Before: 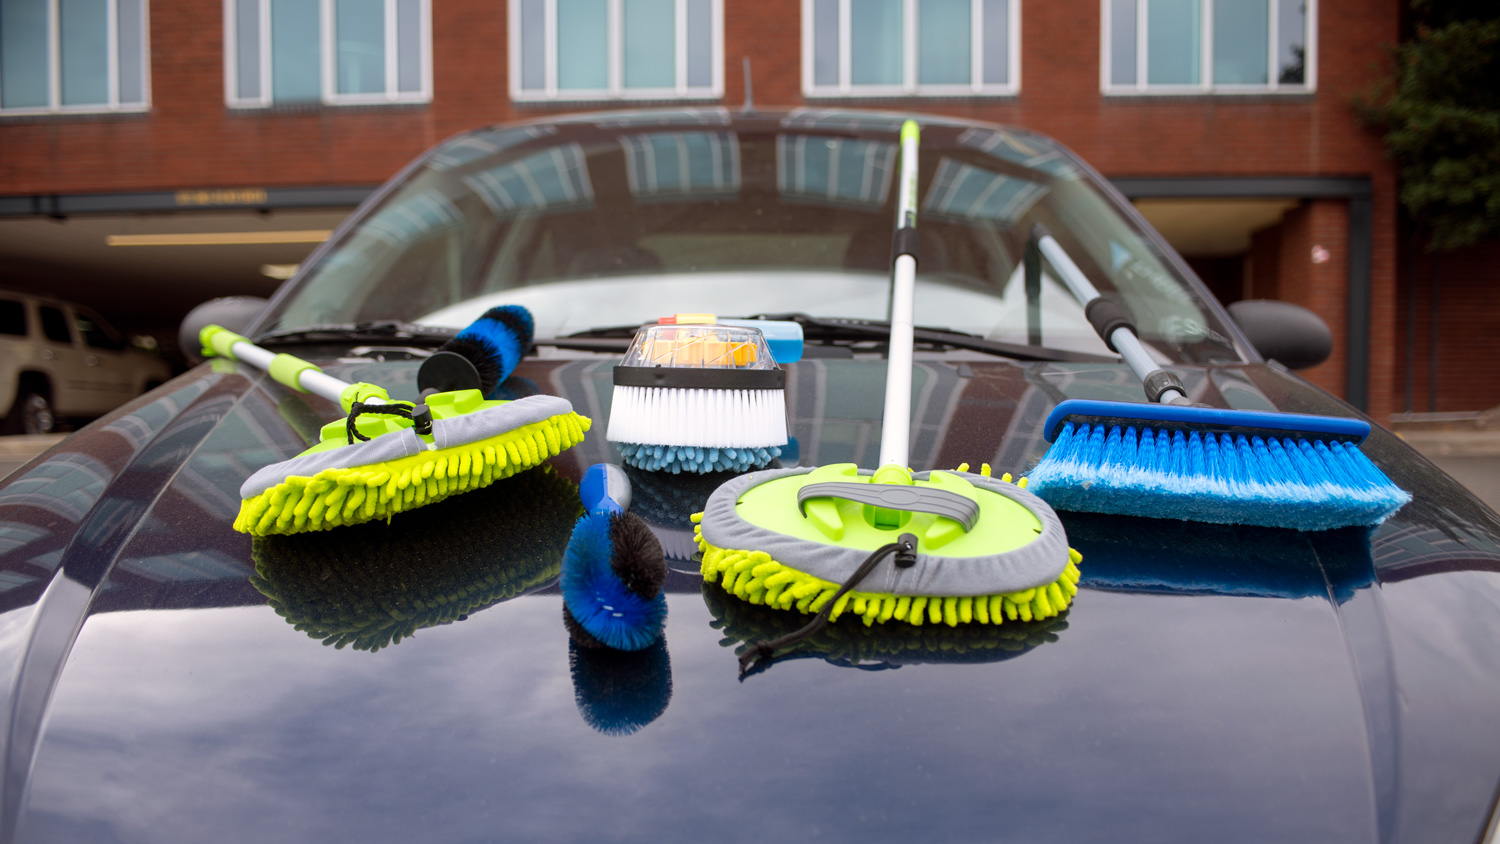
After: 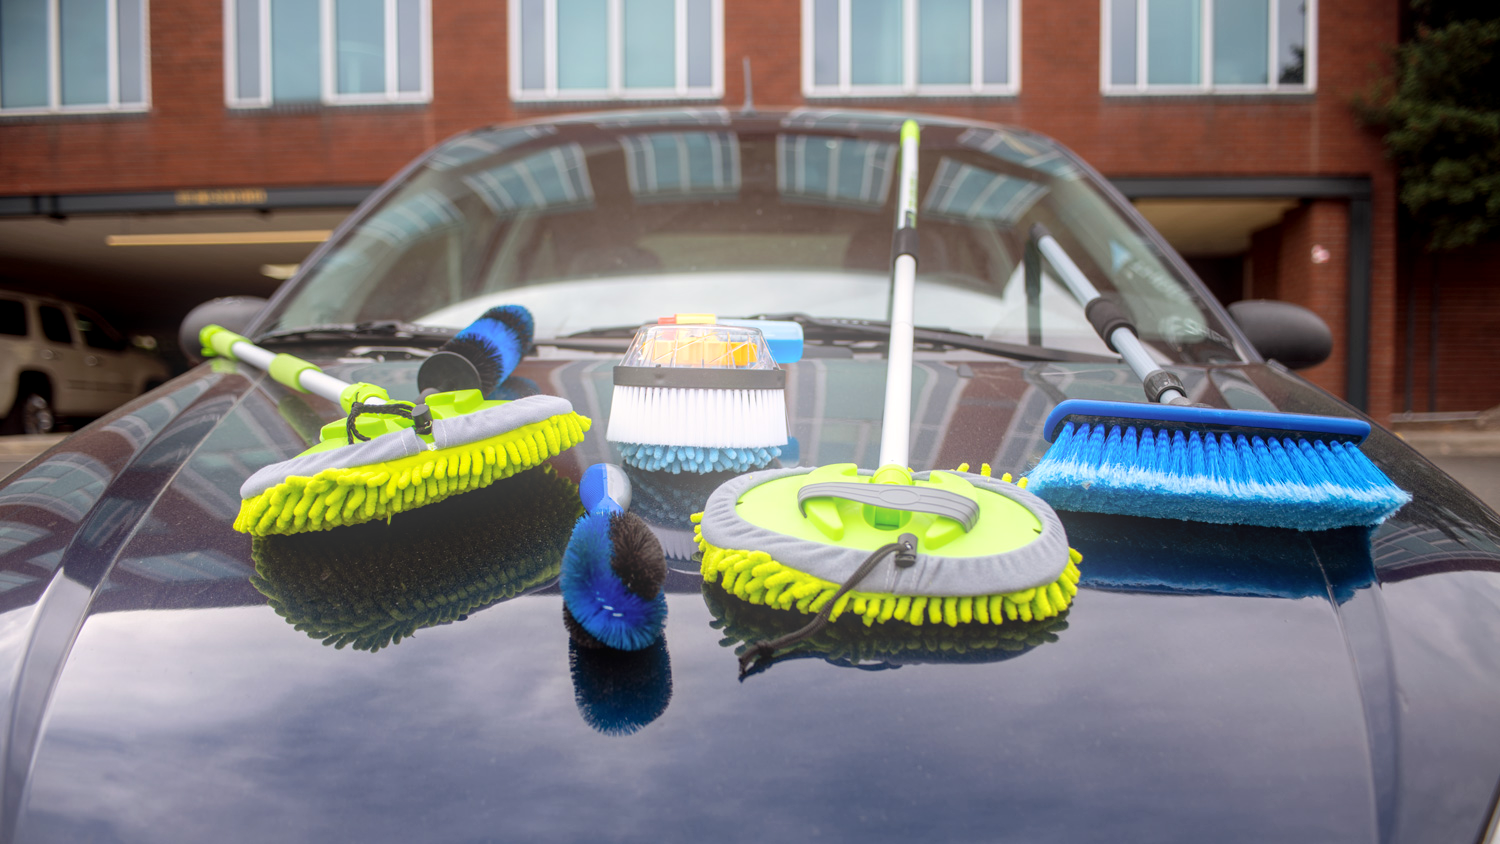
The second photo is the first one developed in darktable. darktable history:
bloom: on, module defaults
local contrast: on, module defaults
